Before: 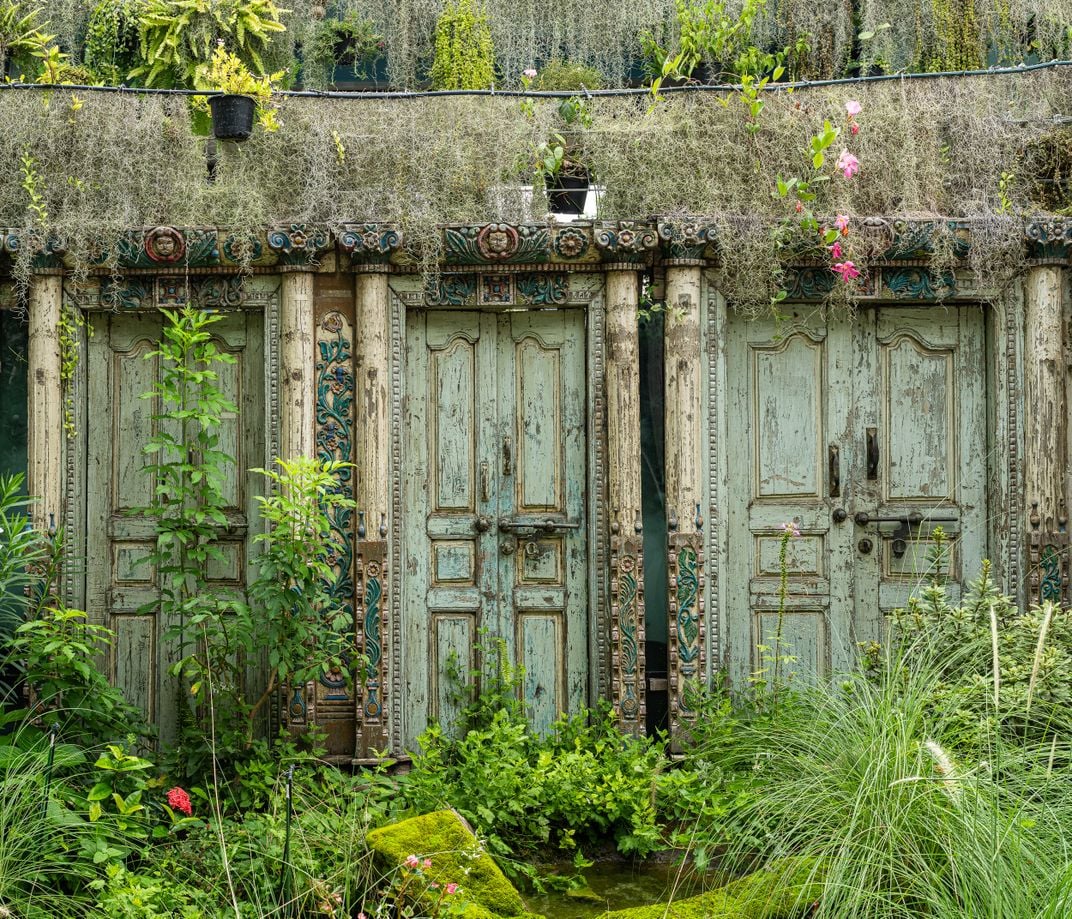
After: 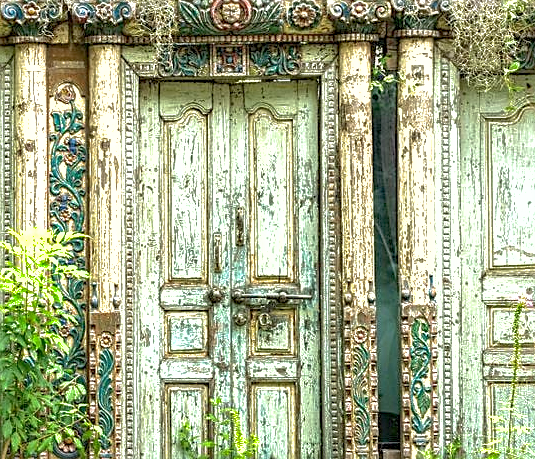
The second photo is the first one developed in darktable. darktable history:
exposure: black level correction 0.001, exposure 1.3 EV, compensate highlight preservation false
crop: left 25%, top 25%, right 25%, bottom 25%
sharpen: on, module defaults
local contrast: detail 130%
shadows and highlights: on, module defaults
